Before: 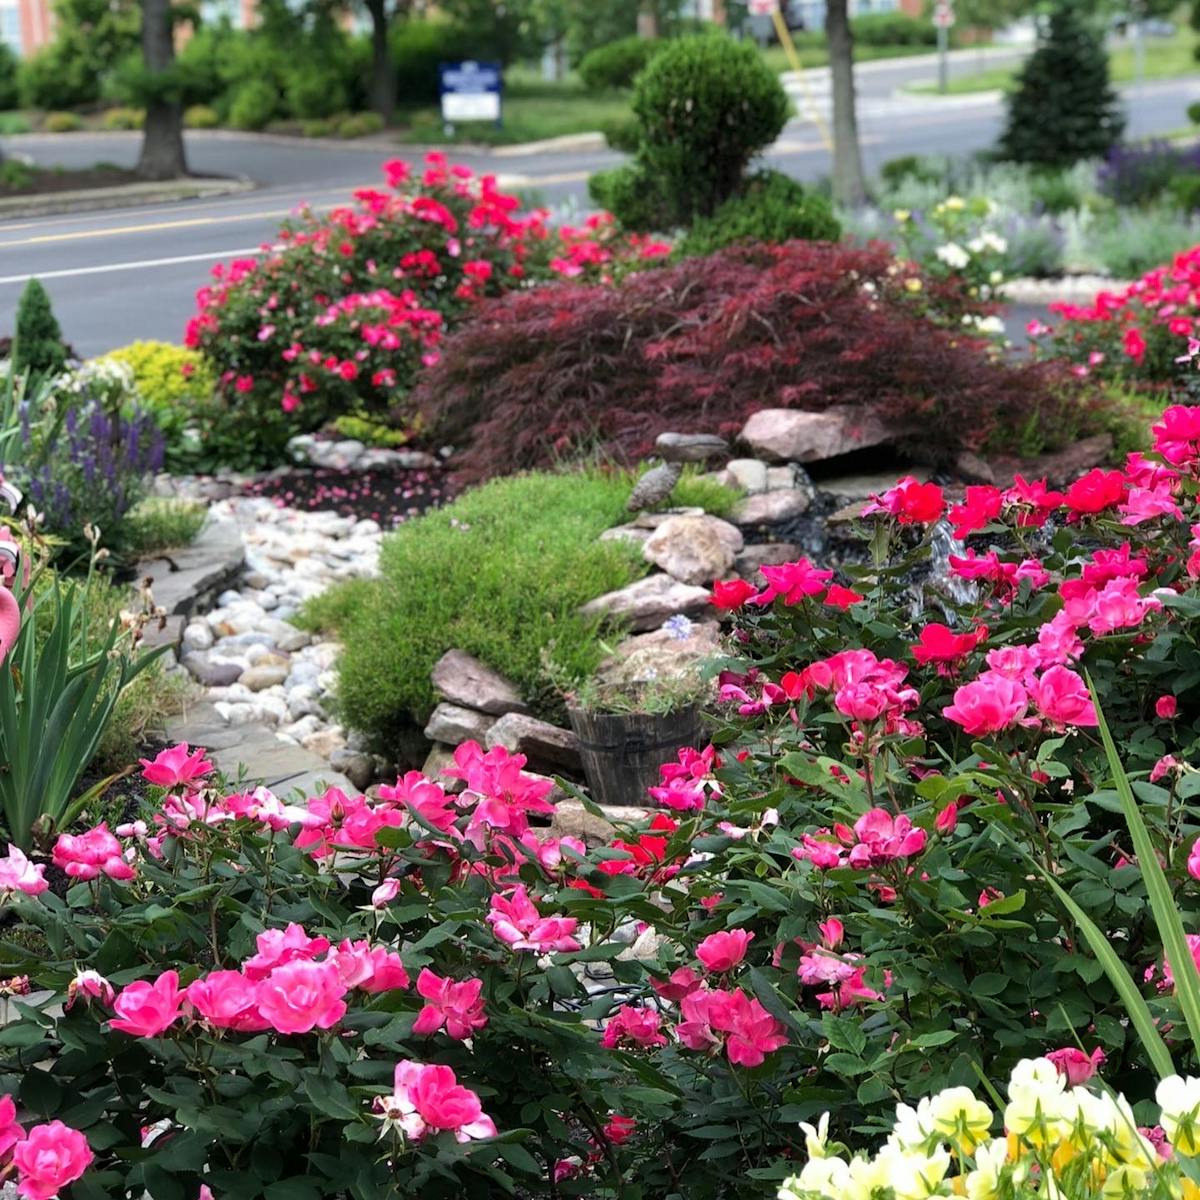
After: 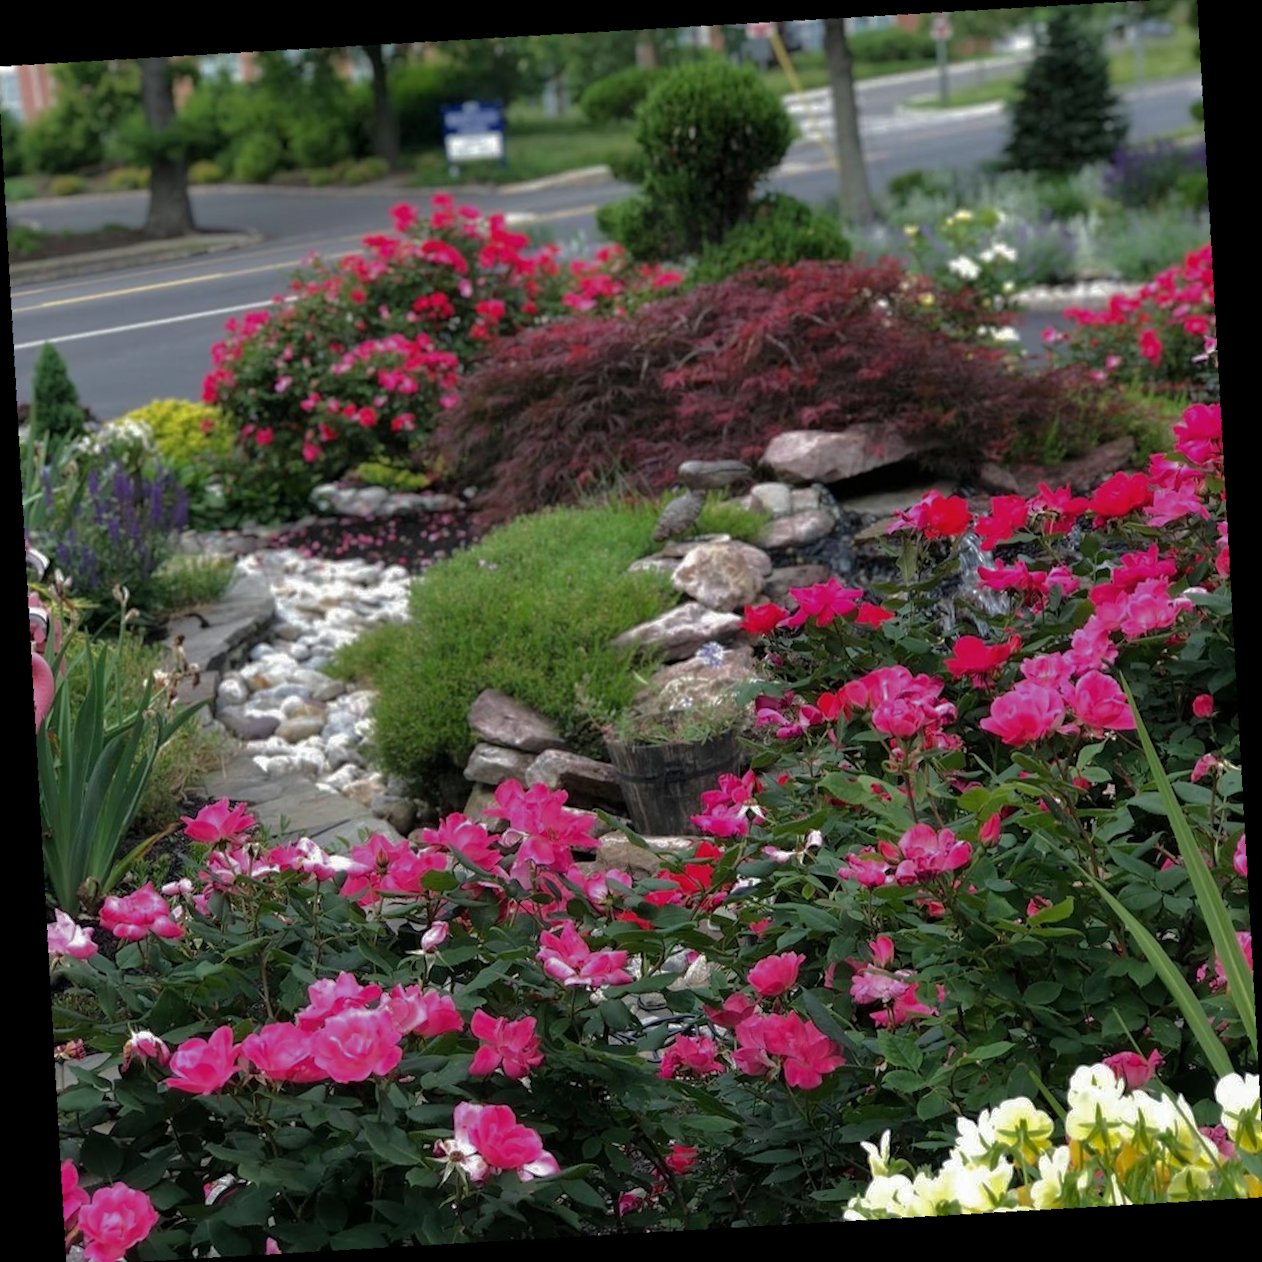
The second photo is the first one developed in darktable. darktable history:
base curve: curves: ch0 [(0, 0) (0.841, 0.609) (1, 1)]
crop and rotate: angle -1.69°
rotate and perspective: rotation -4.98°, automatic cropping off
shadows and highlights: shadows 25, highlights -25
